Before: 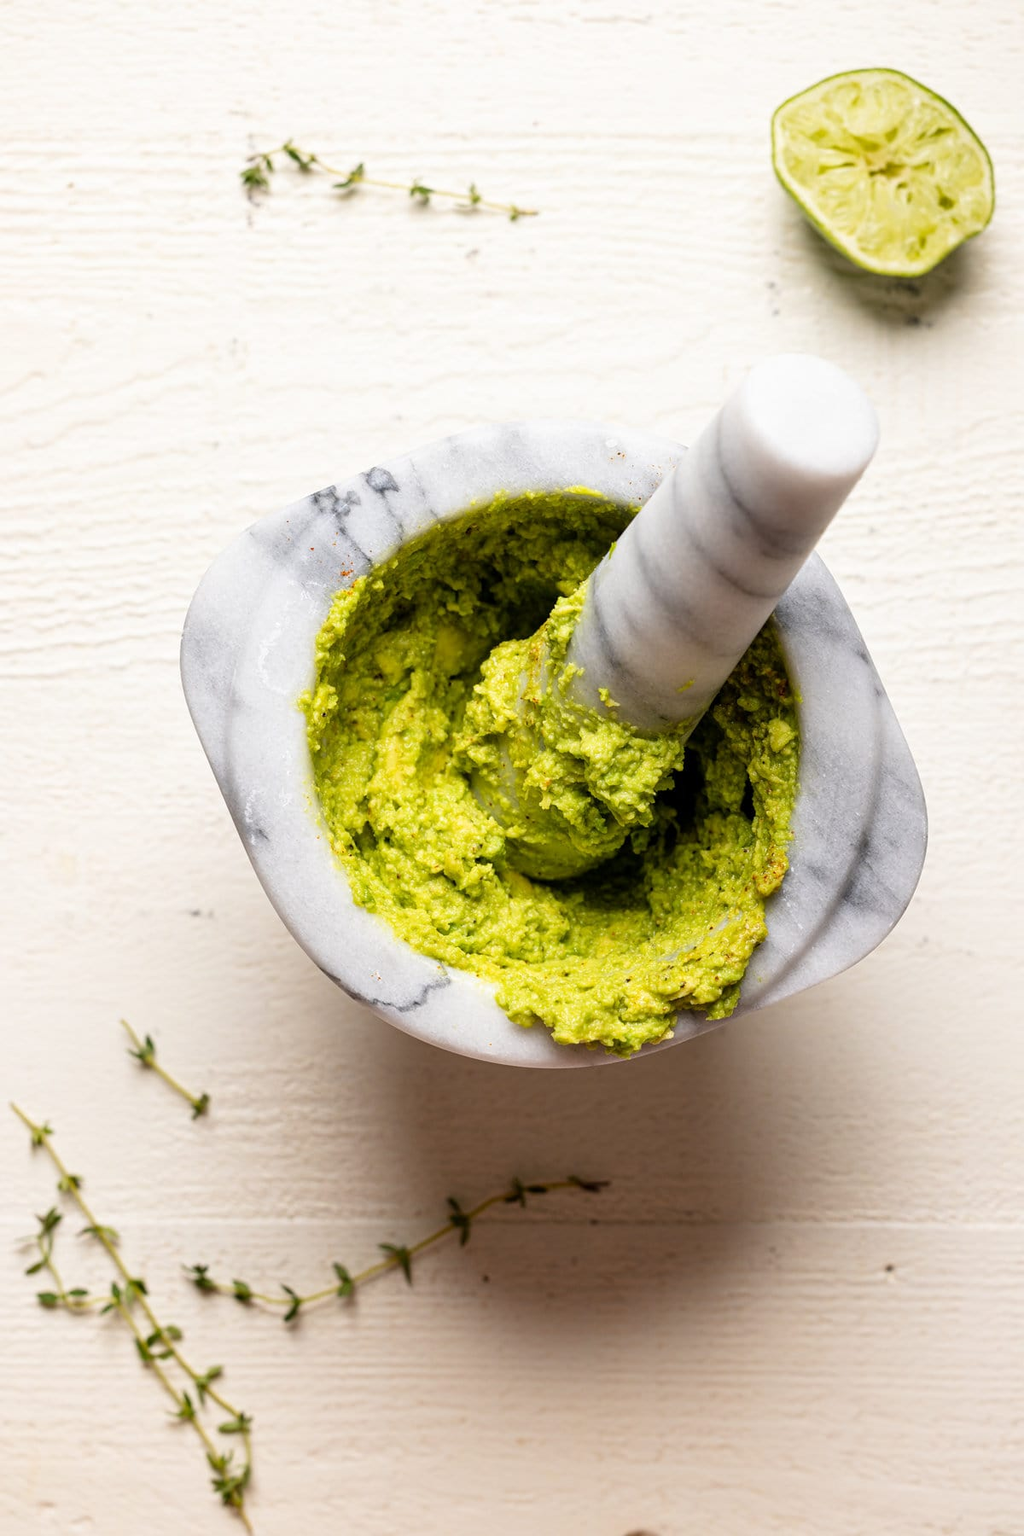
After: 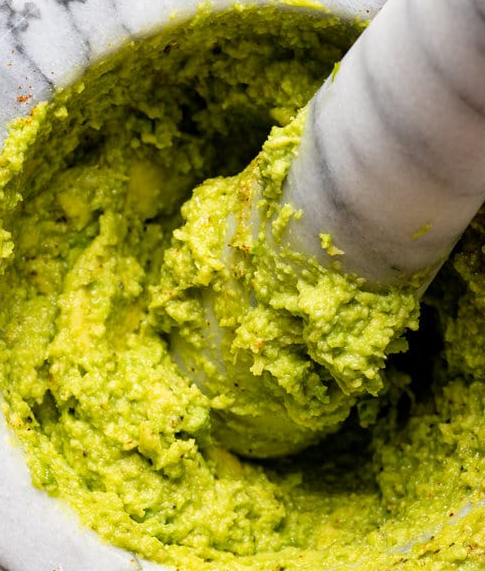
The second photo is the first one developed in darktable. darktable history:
crop: left 31.894%, top 31.883%, right 27.623%, bottom 36.376%
